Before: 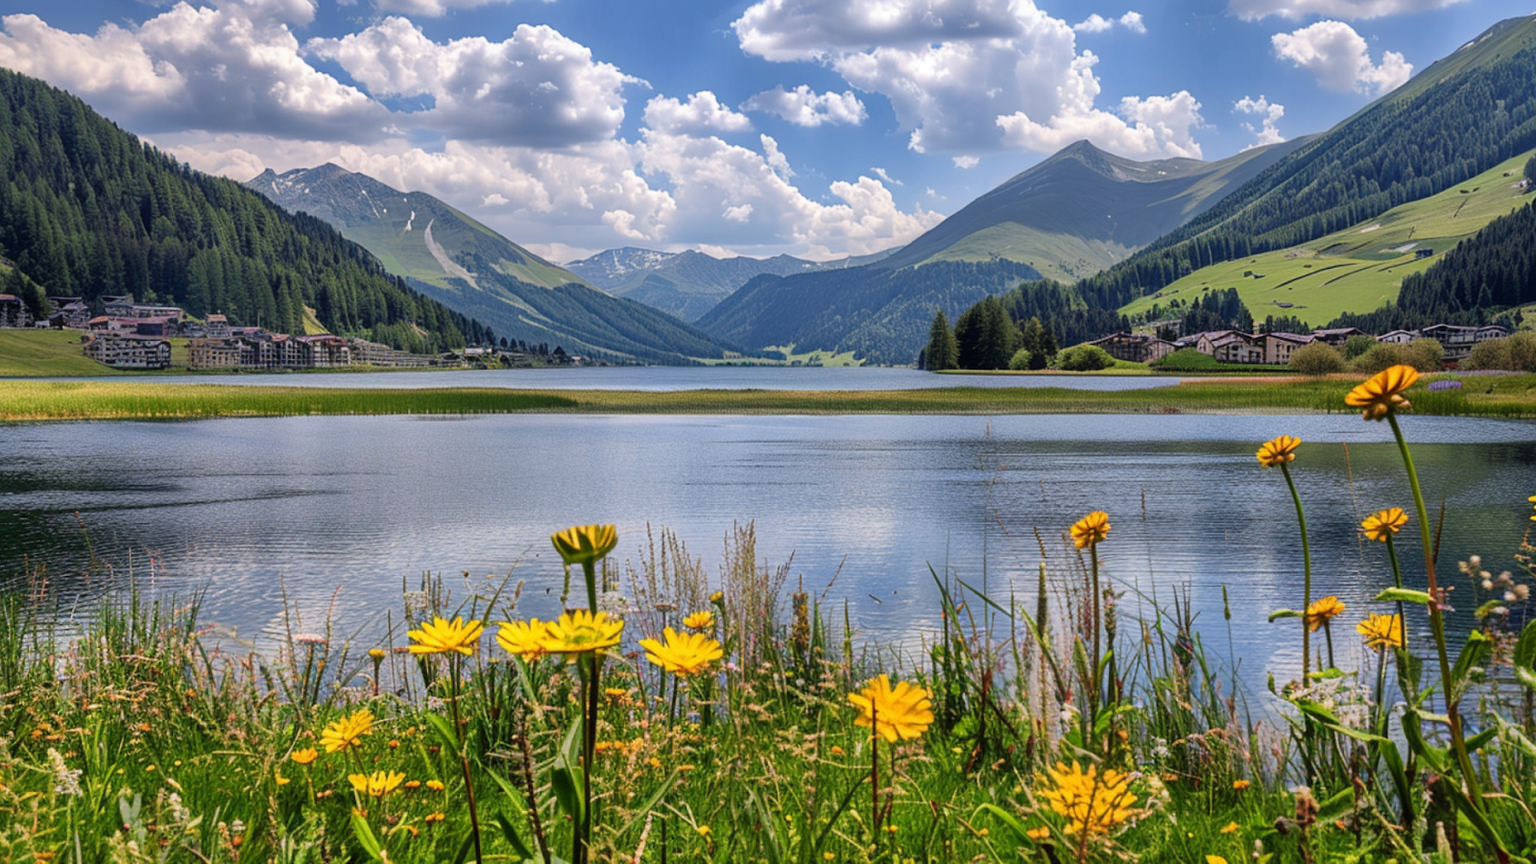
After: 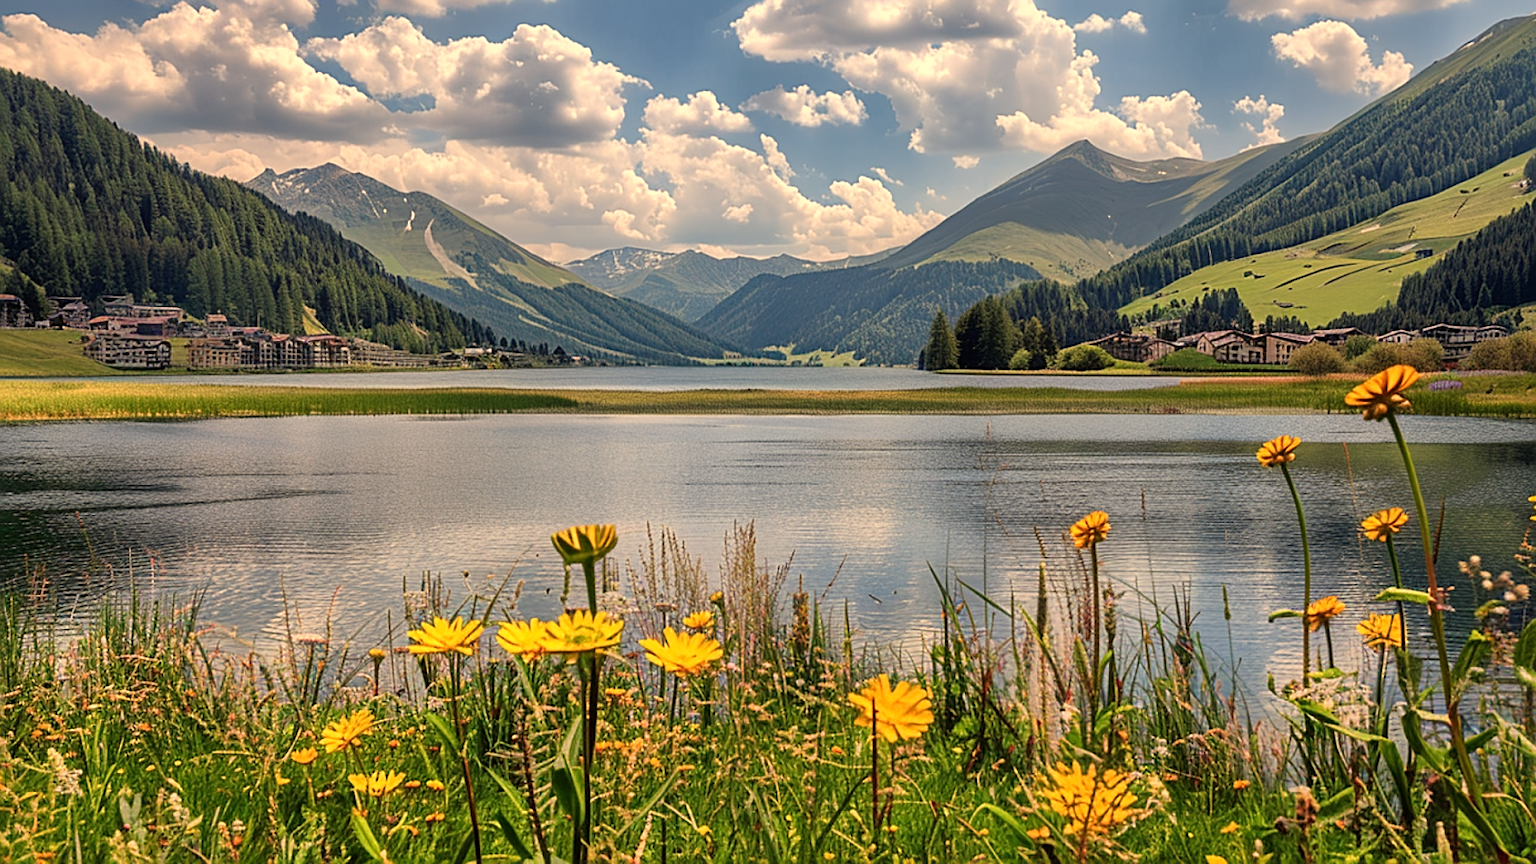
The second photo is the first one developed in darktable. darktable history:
white balance: red 1.138, green 0.996, blue 0.812
sharpen: on, module defaults
